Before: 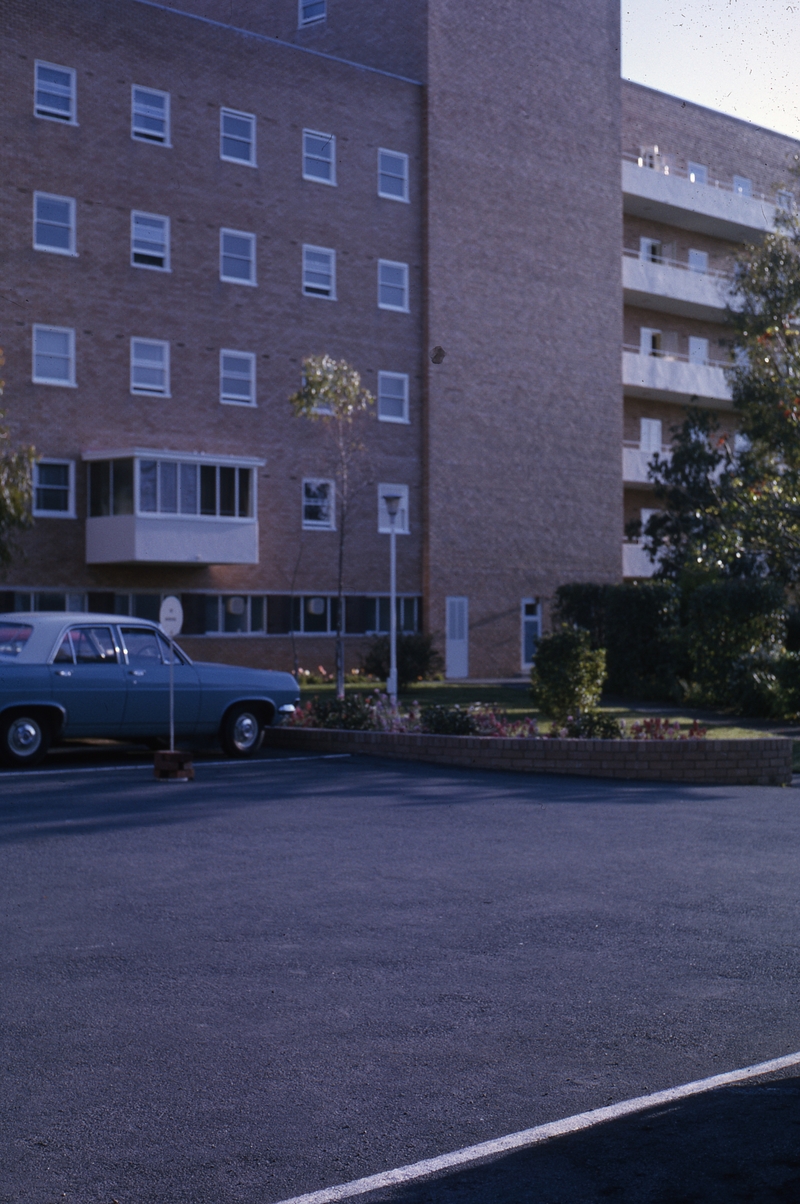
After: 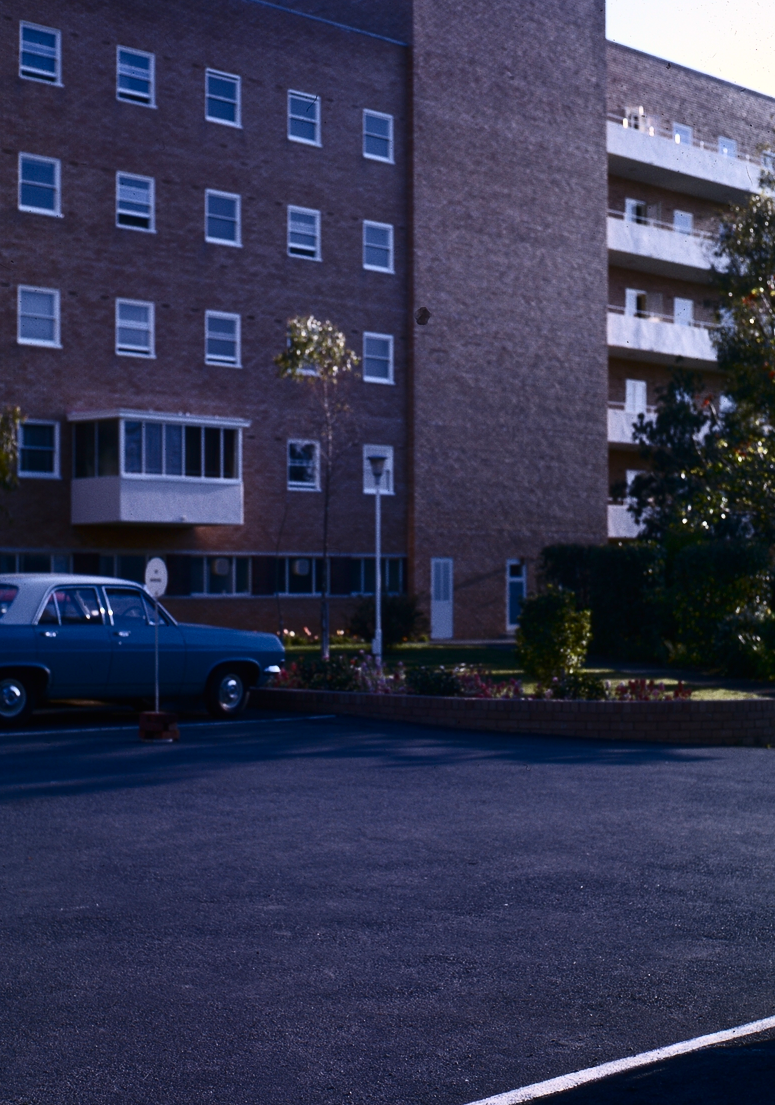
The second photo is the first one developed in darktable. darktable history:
white balance: red 1.009, blue 0.985
contrast brightness saturation: contrast 0.4, brightness 0.05, saturation 0.25
crop: left 1.964%, top 3.251%, right 1.122%, bottom 4.933%
